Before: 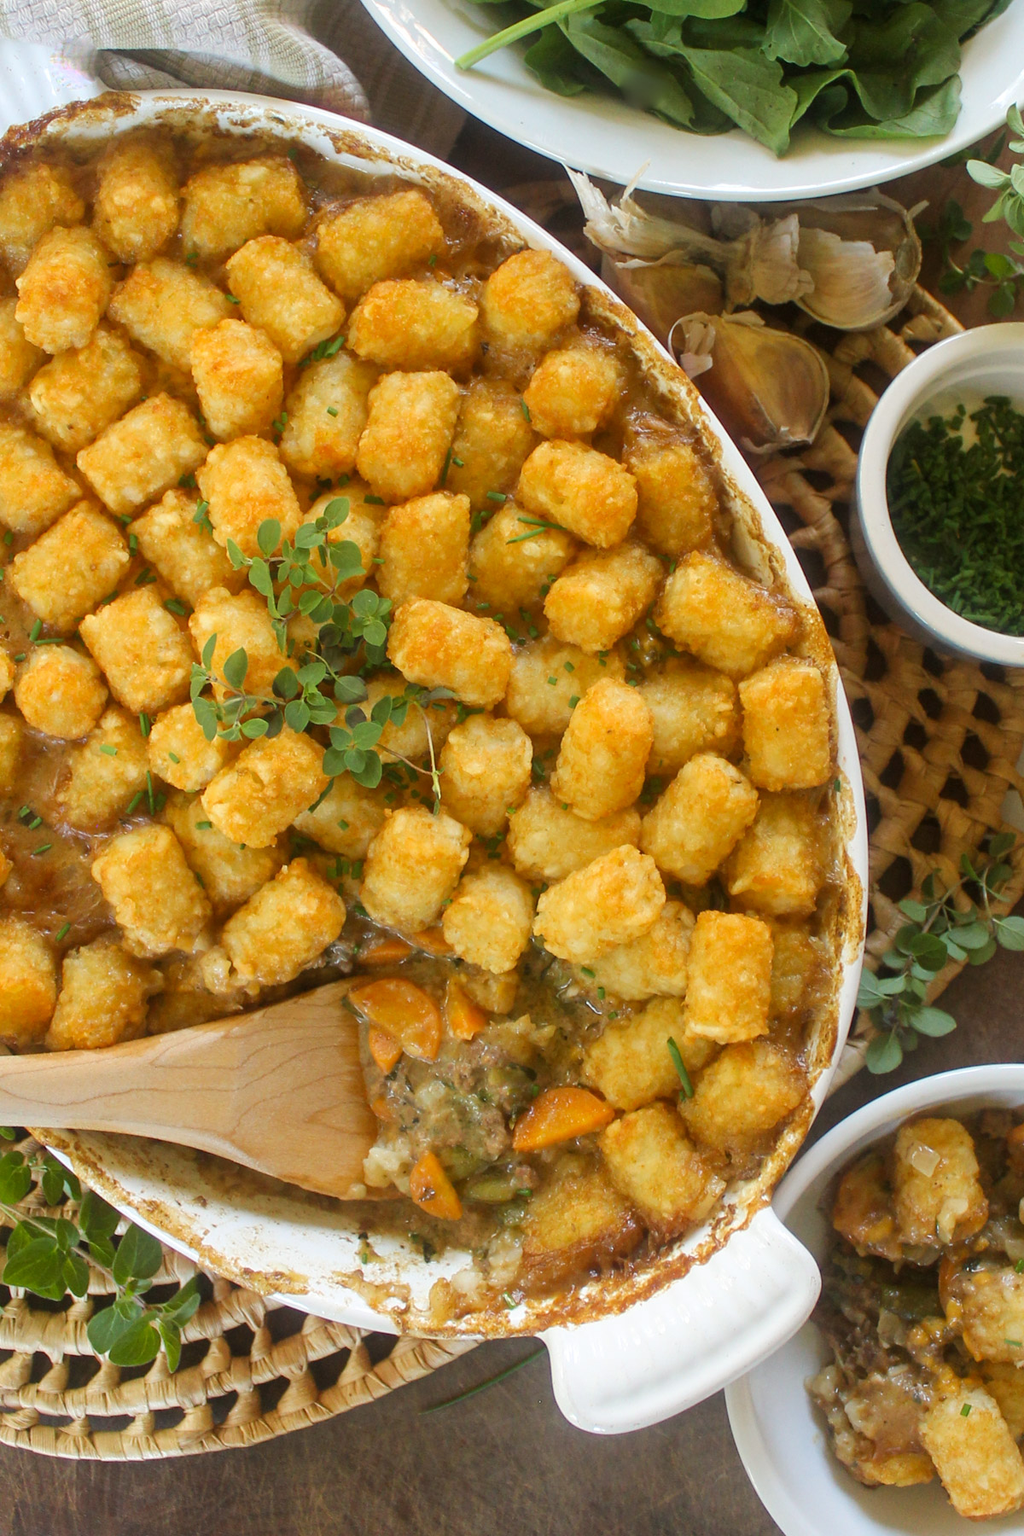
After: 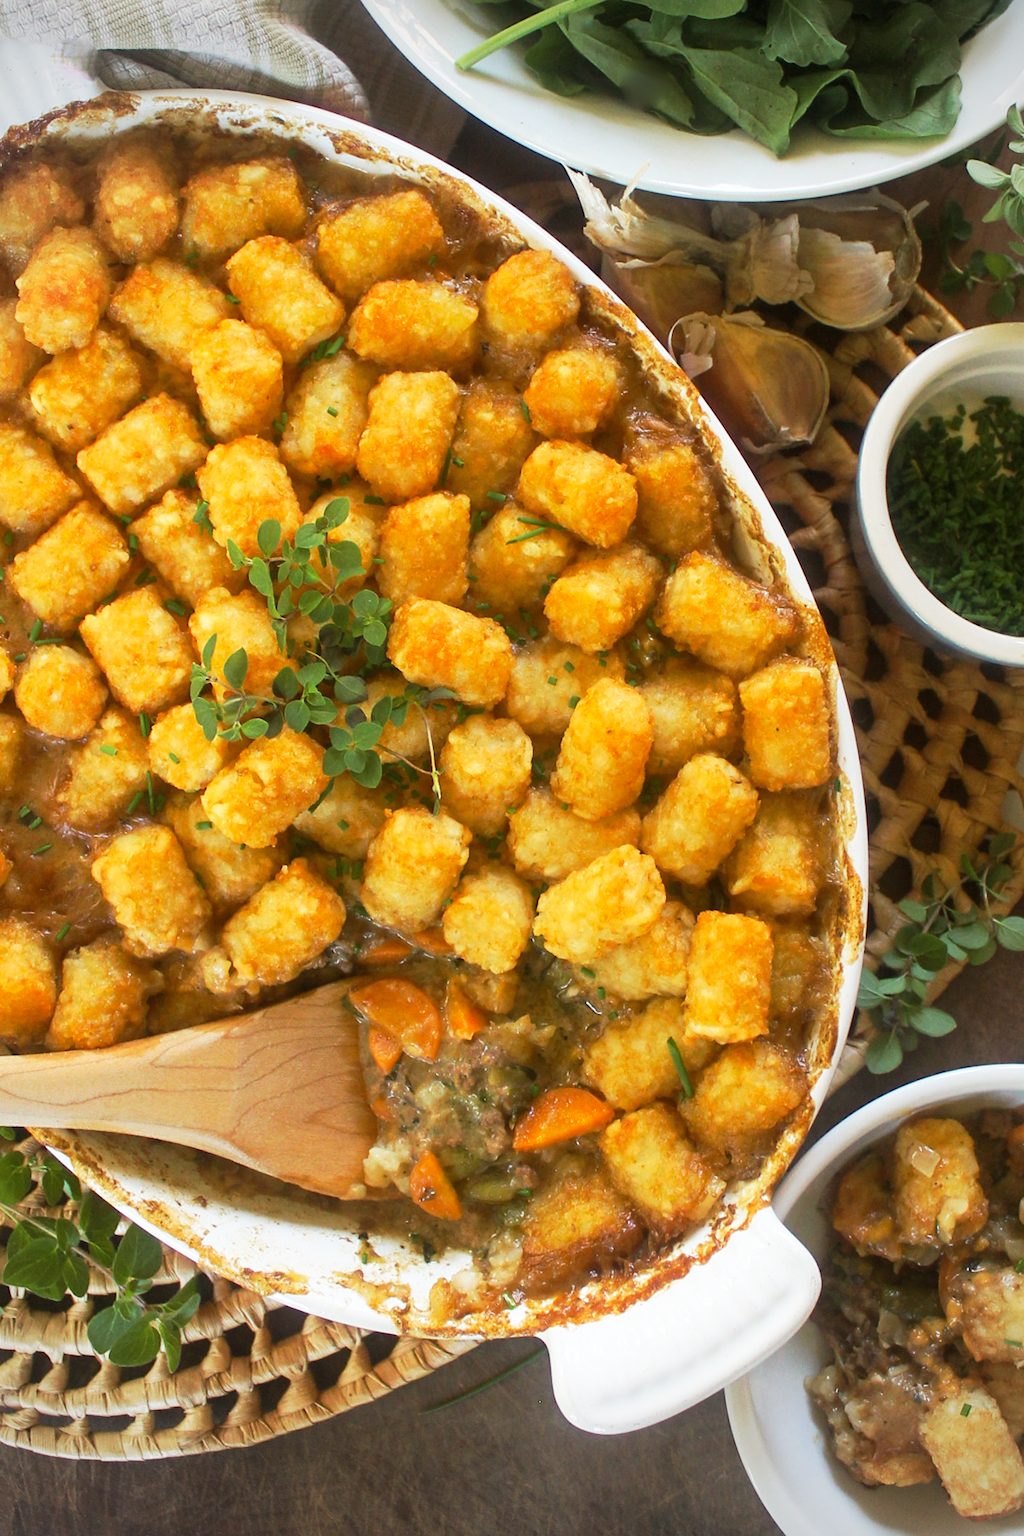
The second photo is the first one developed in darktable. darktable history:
base curve: curves: ch0 [(0, 0) (0.257, 0.25) (0.482, 0.586) (0.757, 0.871) (1, 1)], preserve colors none
vignetting: fall-off radius 61.21%
